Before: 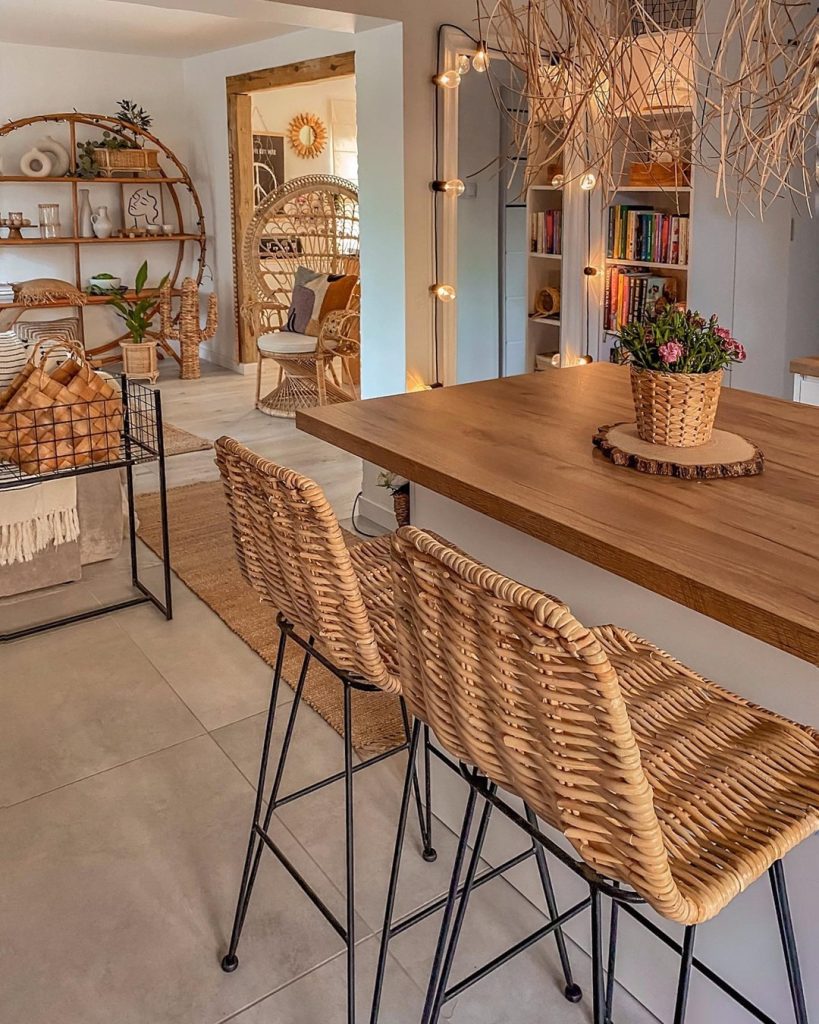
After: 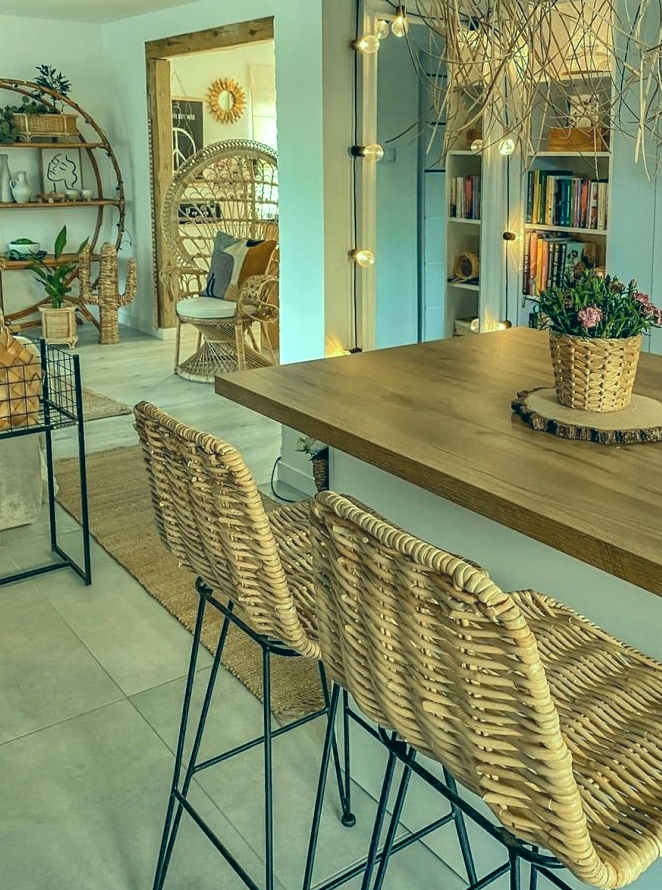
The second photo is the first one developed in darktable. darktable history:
color correction: highlights a* -20.08, highlights b* 9.8, shadows a* -20.4, shadows b* -10.76
shadows and highlights: radius 110.86, shadows 51.09, white point adjustment 9.16, highlights -4.17, highlights color adjustment 32.2%, soften with gaussian
crop: left 9.929%, top 3.475%, right 9.188%, bottom 9.529%
